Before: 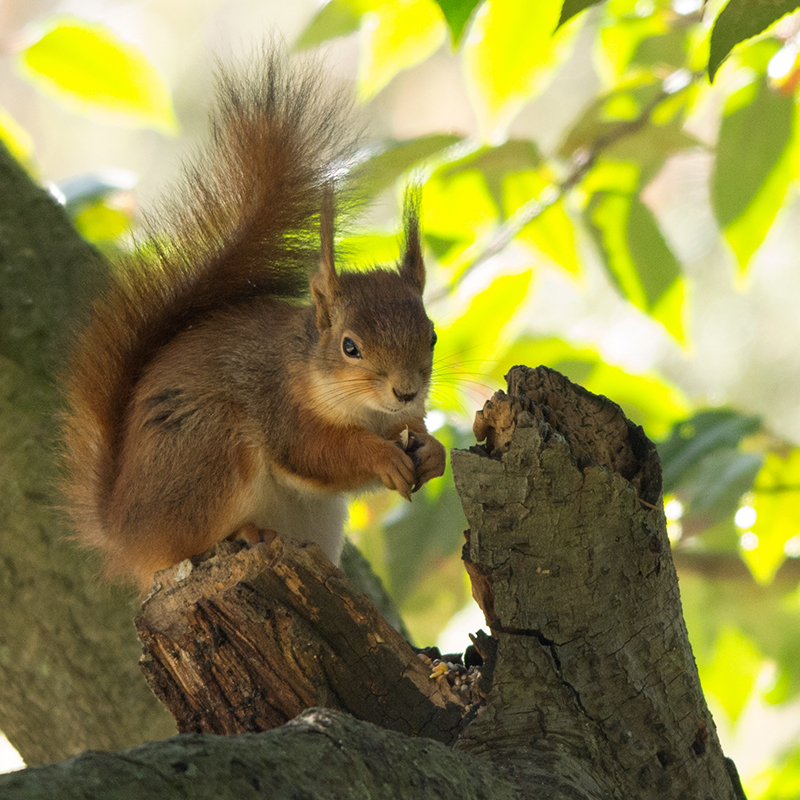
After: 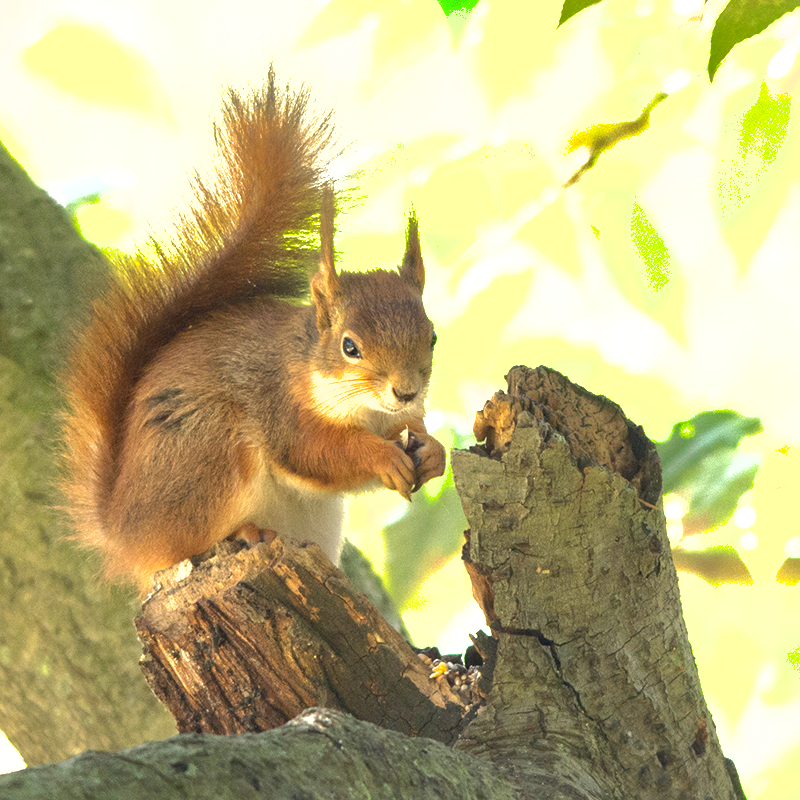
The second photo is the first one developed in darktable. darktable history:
exposure: black level correction 0, exposure 1.741 EV, compensate highlight preservation false
shadows and highlights: on, module defaults
